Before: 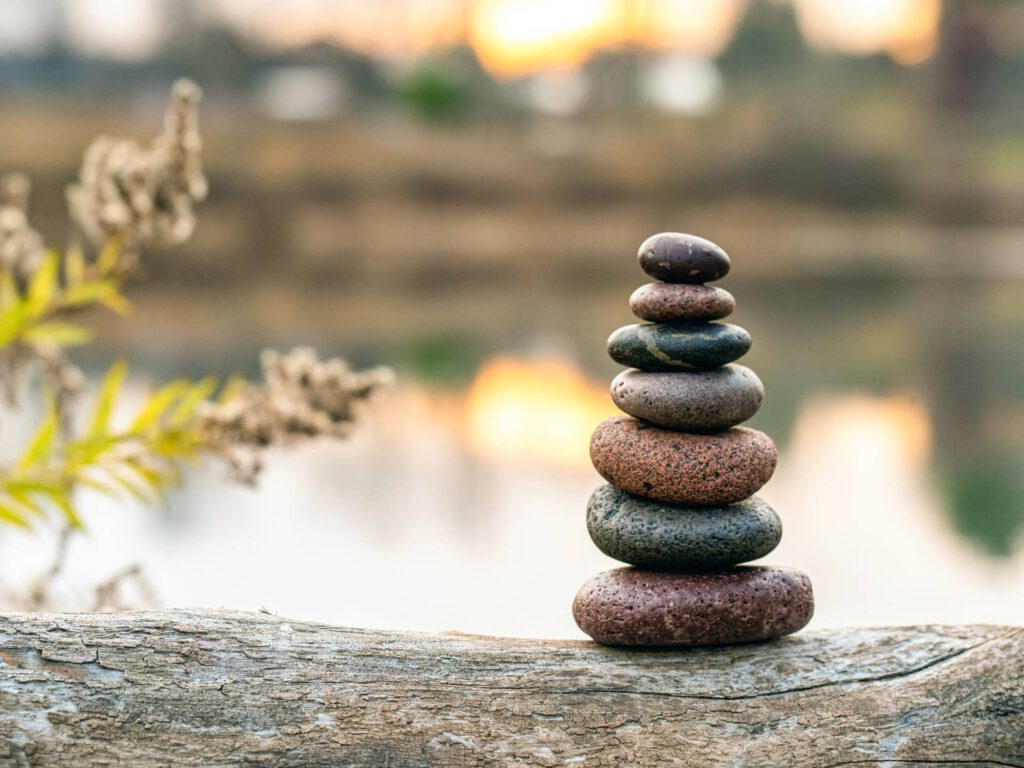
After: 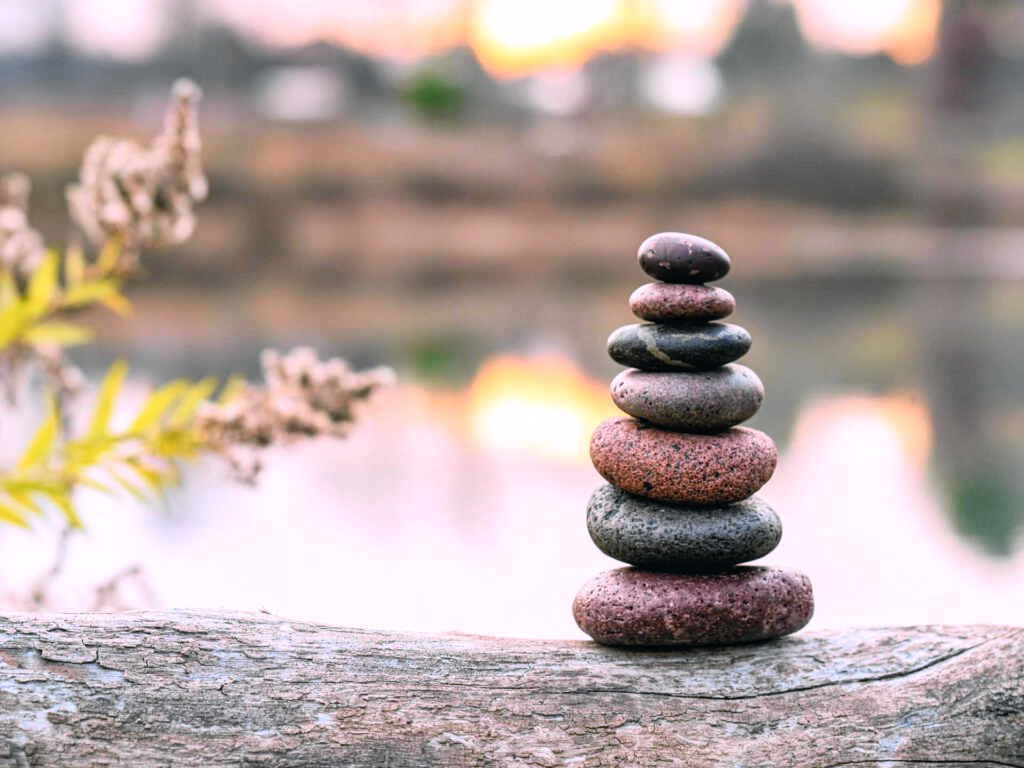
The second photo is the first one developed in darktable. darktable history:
white balance: red 1.042, blue 1.17
tone curve: curves: ch0 [(0, 0.009) (0.037, 0.035) (0.131, 0.126) (0.275, 0.28) (0.476, 0.514) (0.617, 0.667) (0.704, 0.759) (0.813, 0.863) (0.911, 0.931) (0.997, 1)]; ch1 [(0, 0) (0.318, 0.271) (0.444, 0.438) (0.493, 0.496) (0.508, 0.5) (0.534, 0.535) (0.57, 0.582) (0.65, 0.664) (0.746, 0.764) (1, 1)]; ch2 [(0, 0) (0.246, 0.24) (0.36, 0.381) (0.415, 0.434) (0.476, 0.492) (0.502, 0.499) (0.522, 0.518) (0.533, 0.534) (0.586, 0.598) (0.634, 0.643) (0.706, 0.717) (0.853, 0.83) (1, 0.951)], color space Lab, independent channels, preserve colors none
